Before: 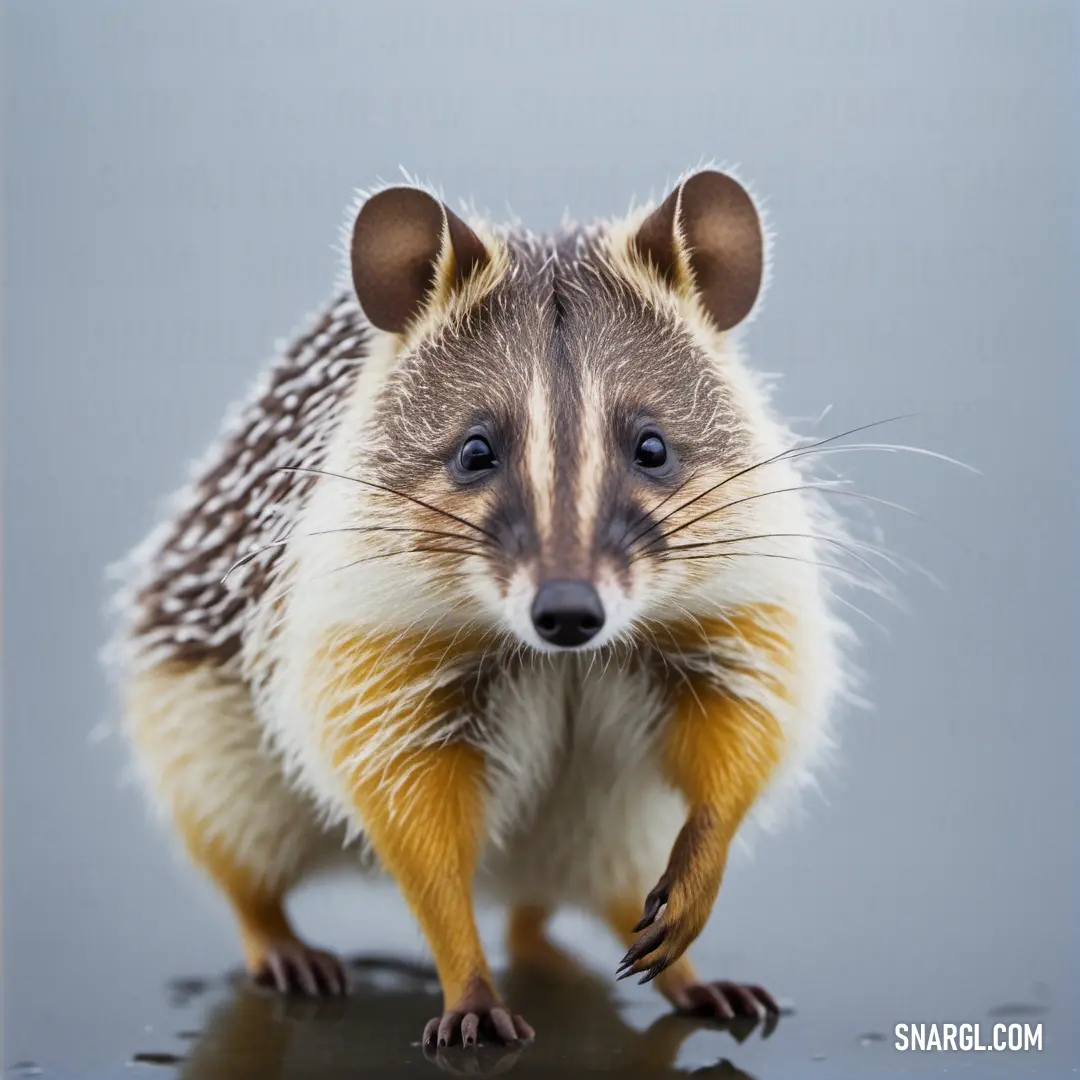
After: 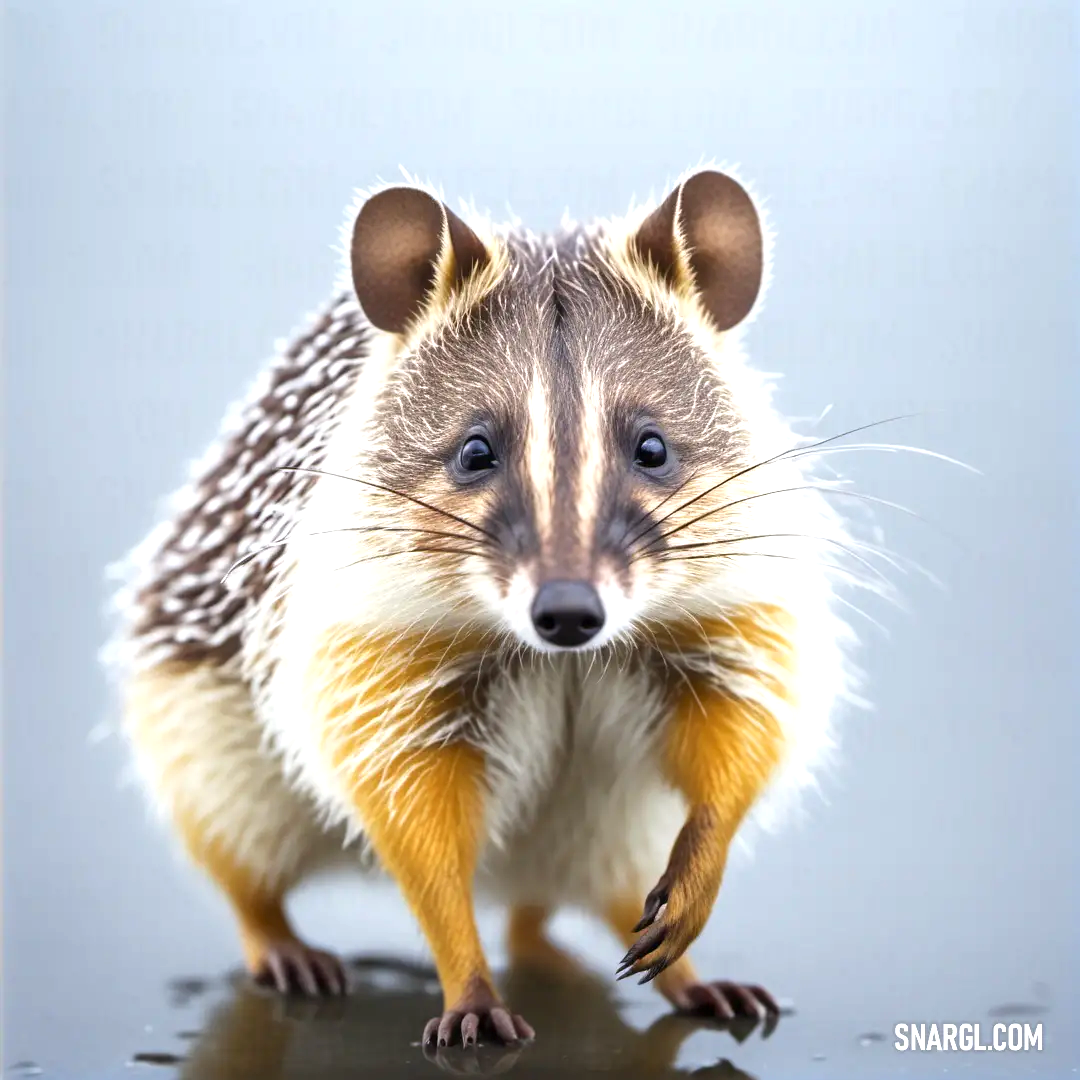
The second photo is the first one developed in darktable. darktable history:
exposure: exposure 0.791 EV, compensate exposure bias true, compensate highlight preservation false
